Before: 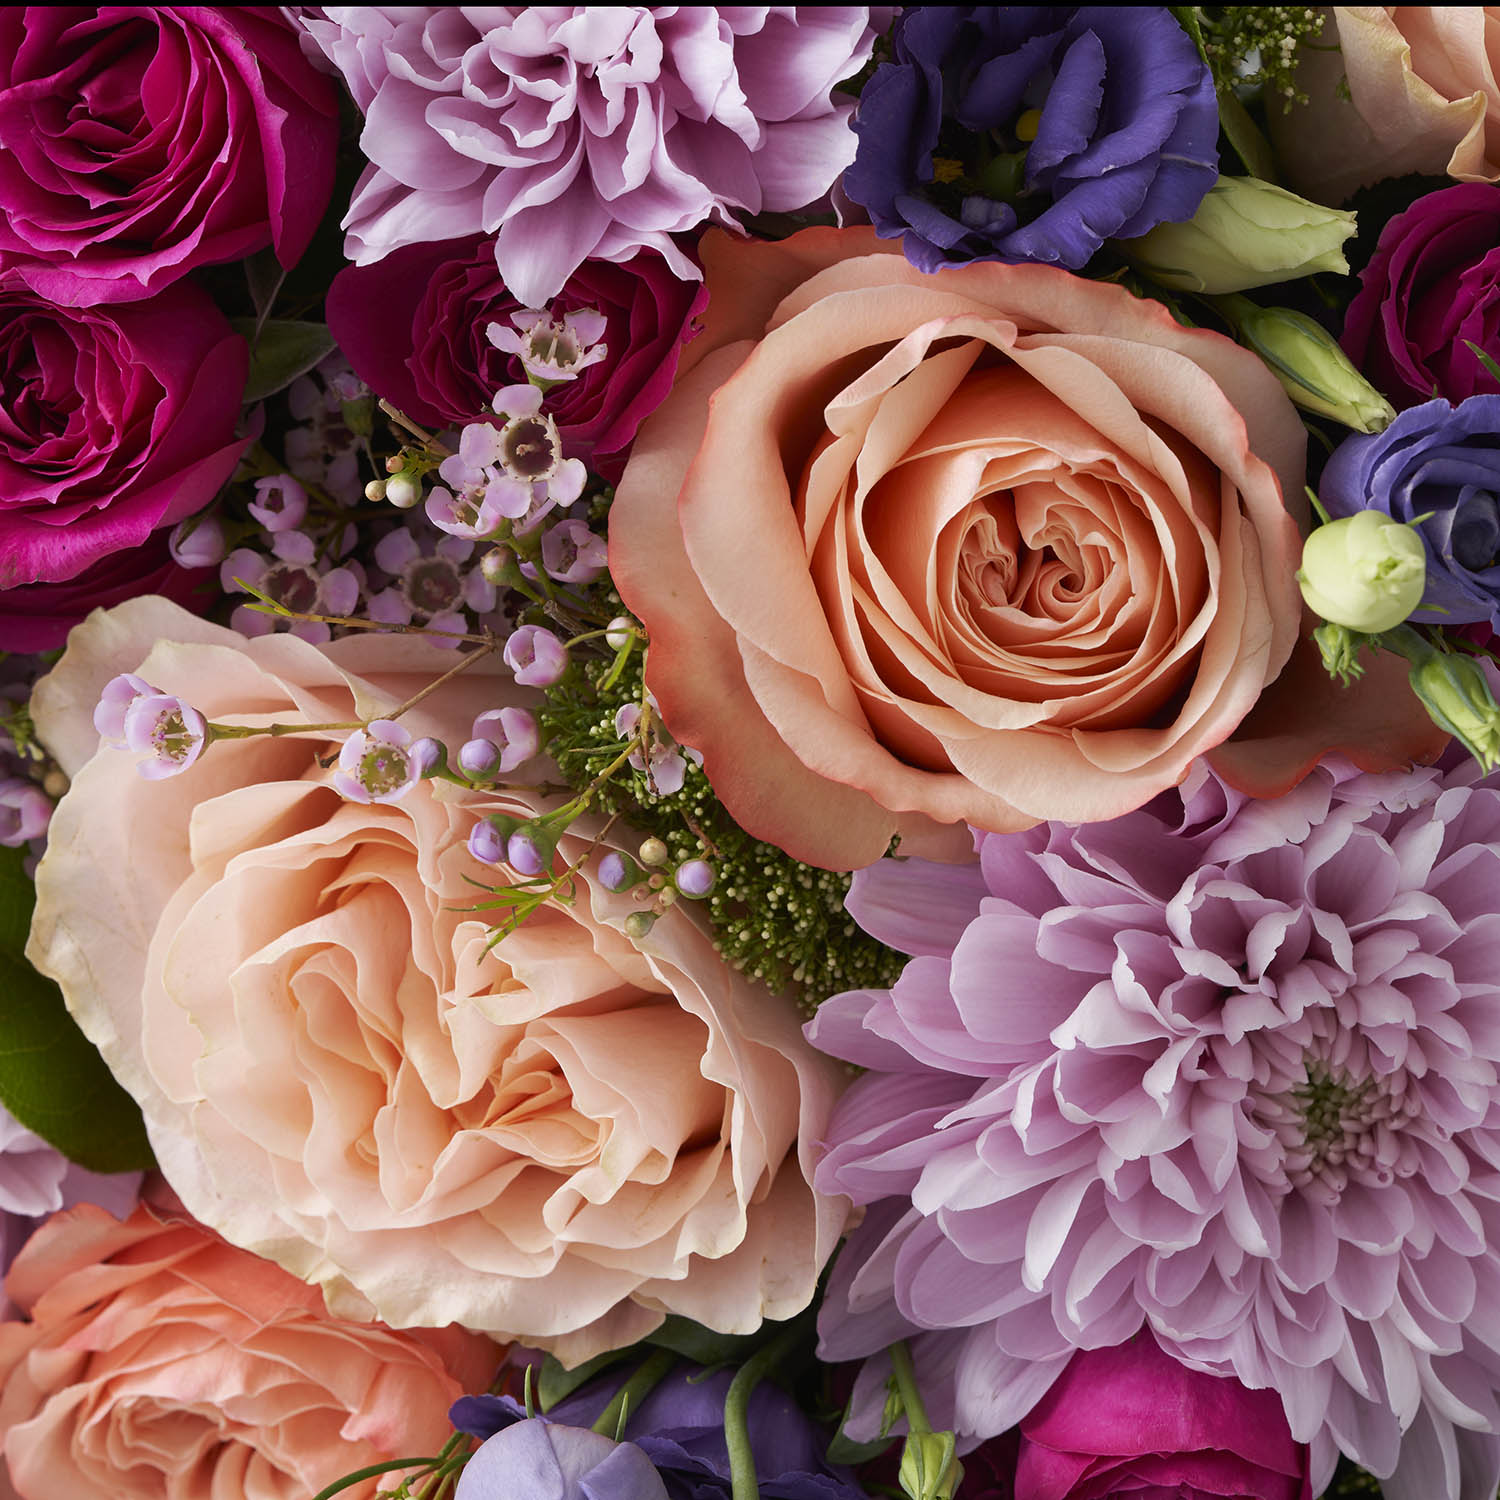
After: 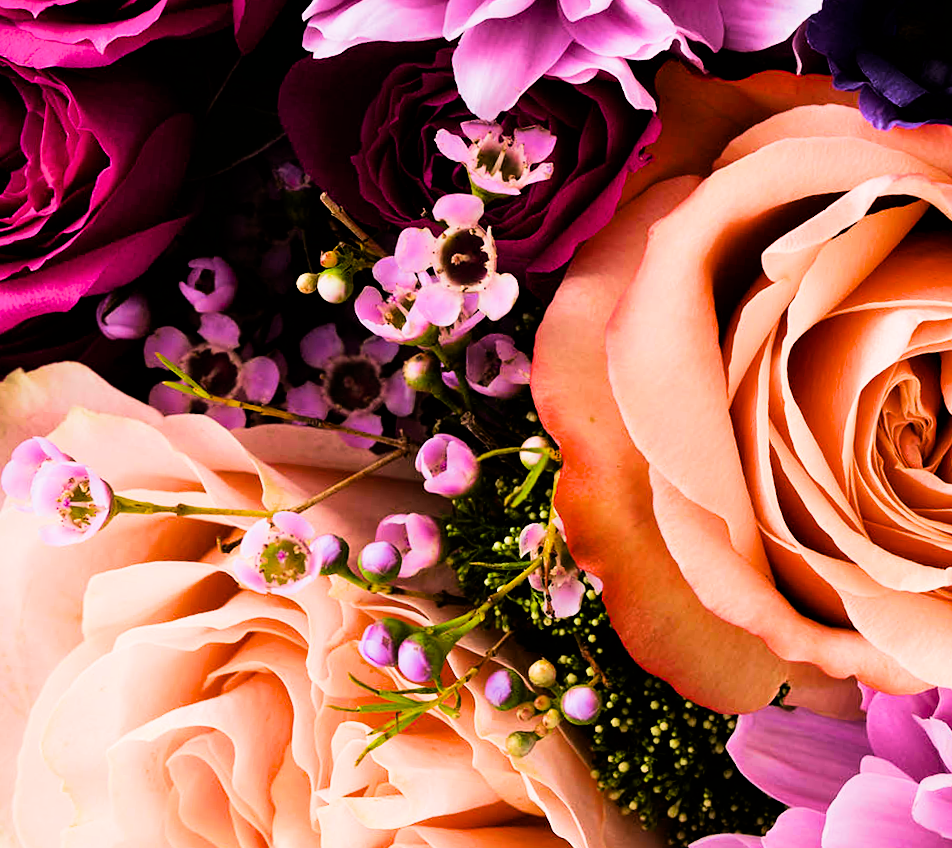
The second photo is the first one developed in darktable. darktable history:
crop and rotate: angle -6.46°, left 2.136%, top 7.073%, right 27.635%, bottom 30.366%
velvia: strength 44.54%
color balance rgb: linear chroma grading › global chroma 8.905%, perceptual saturation grading › global saturation 30.366%, global vibrance 20%
filmic rgb: black relative exposure -5.01 EV, white relative exposure 3.54 EV, hardness 3.17, contrast 1.386, highlights saturation mix -49.64%
tone equalizer: -8 EV -0.755 EV, -7 EV -0.701 EV, -6 EV -0.605 EV, -5 EV -0.376 EV, -3 EV 0.399 EV, -2 EV 0.6 EV, -1 EV 0.678 EV, +0 EV 0.726 EV, edges refinement/feathering 500, mask exposure compensation -1.57 EV, preserve details no
